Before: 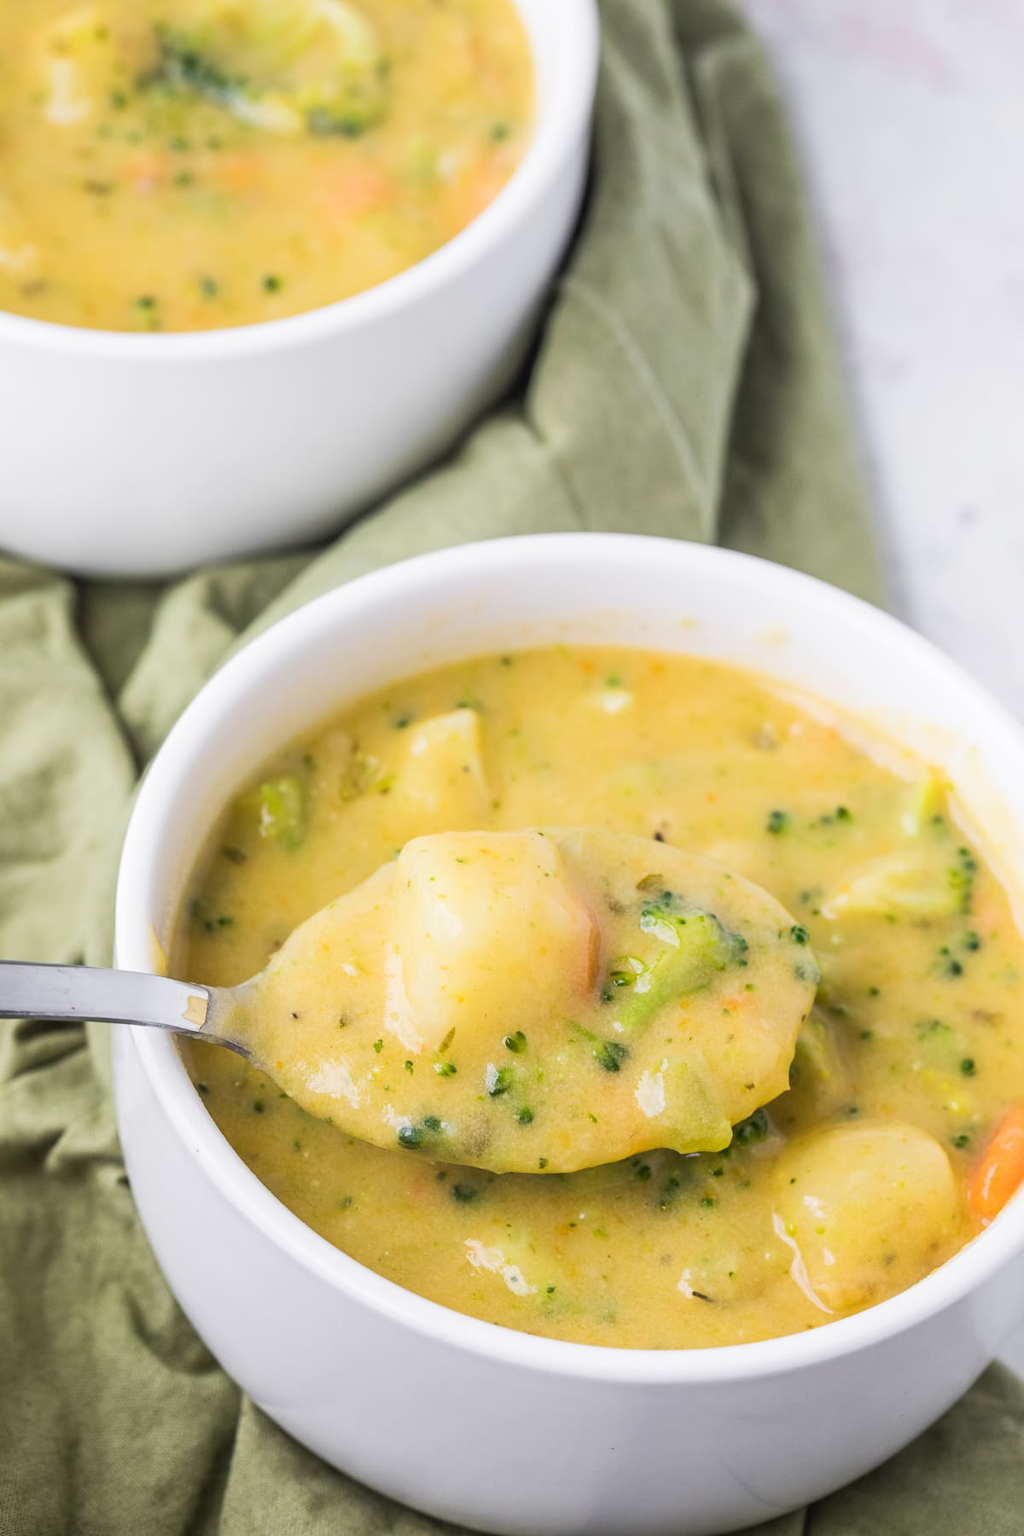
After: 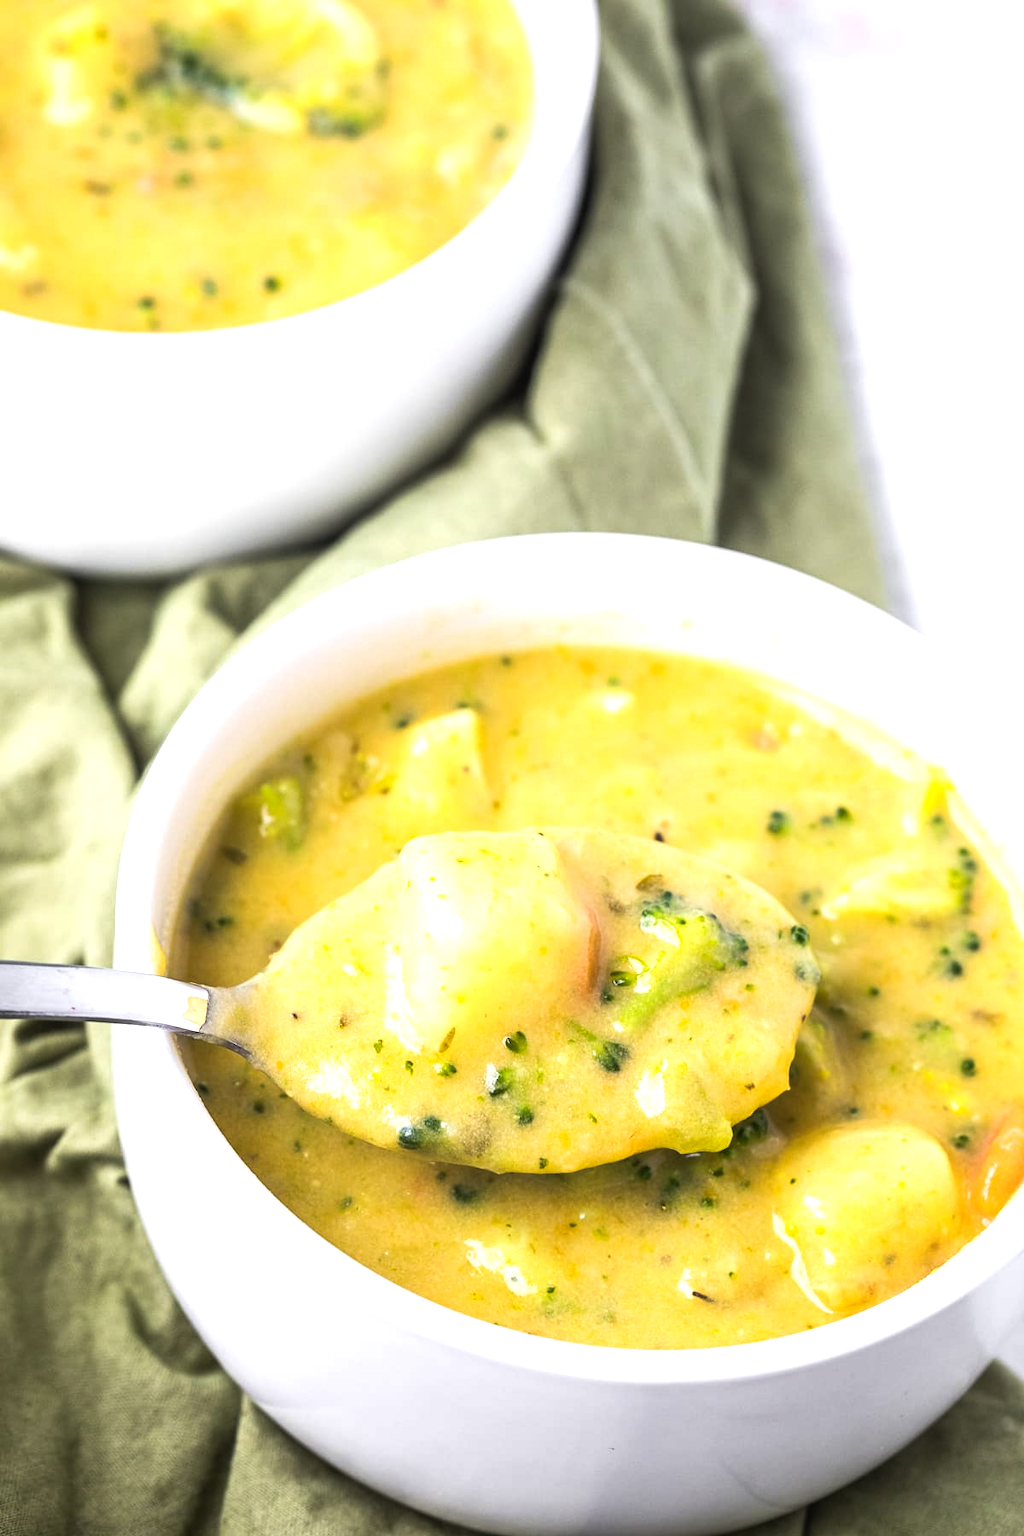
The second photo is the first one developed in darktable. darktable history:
color balance rgb: perceptual saturation grading › global saturation -0.138%, perceptual brilliance grading › global brilliance 14.348%, perceptual brilliance grading › shadows -34.913%, global vibrance 15.034%
exposure: exposure 0.194 EV, compensate highlight preservation false
